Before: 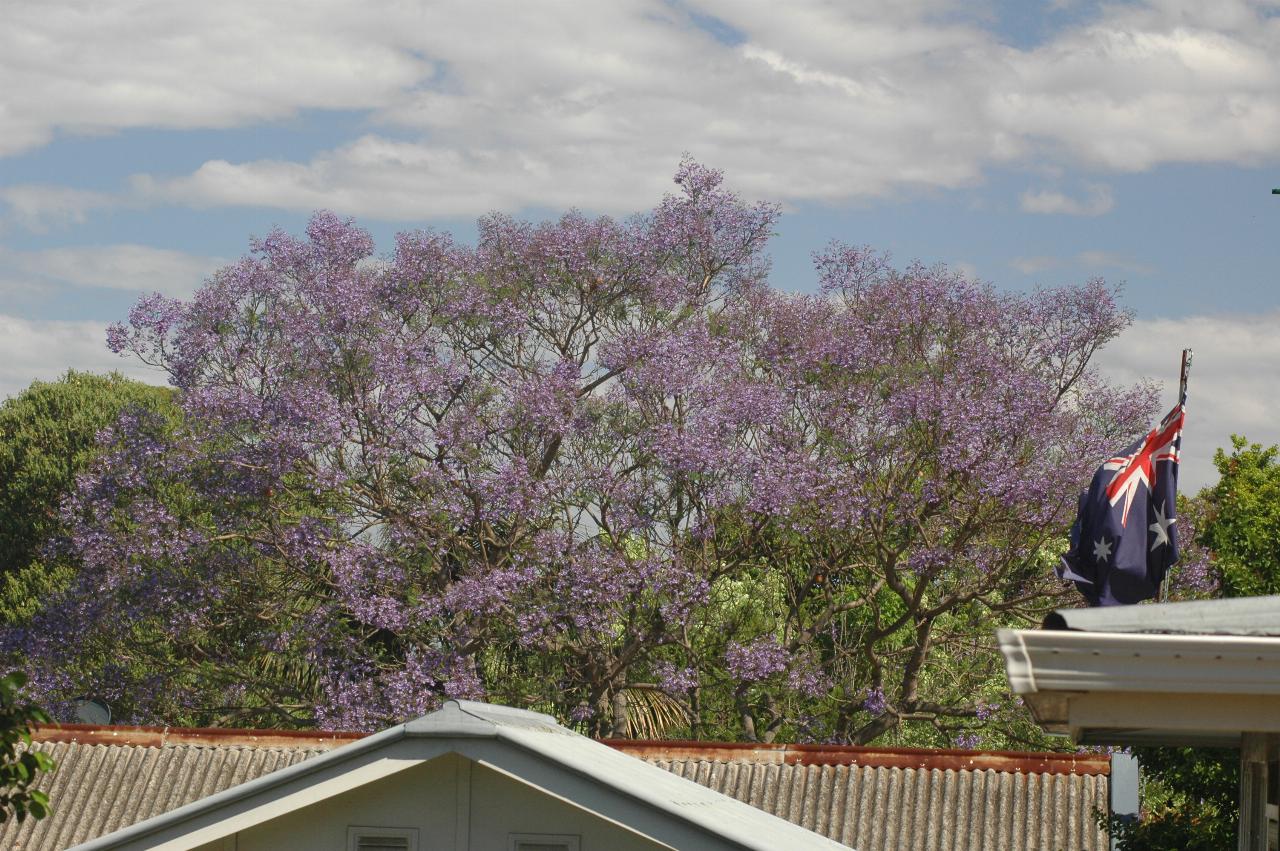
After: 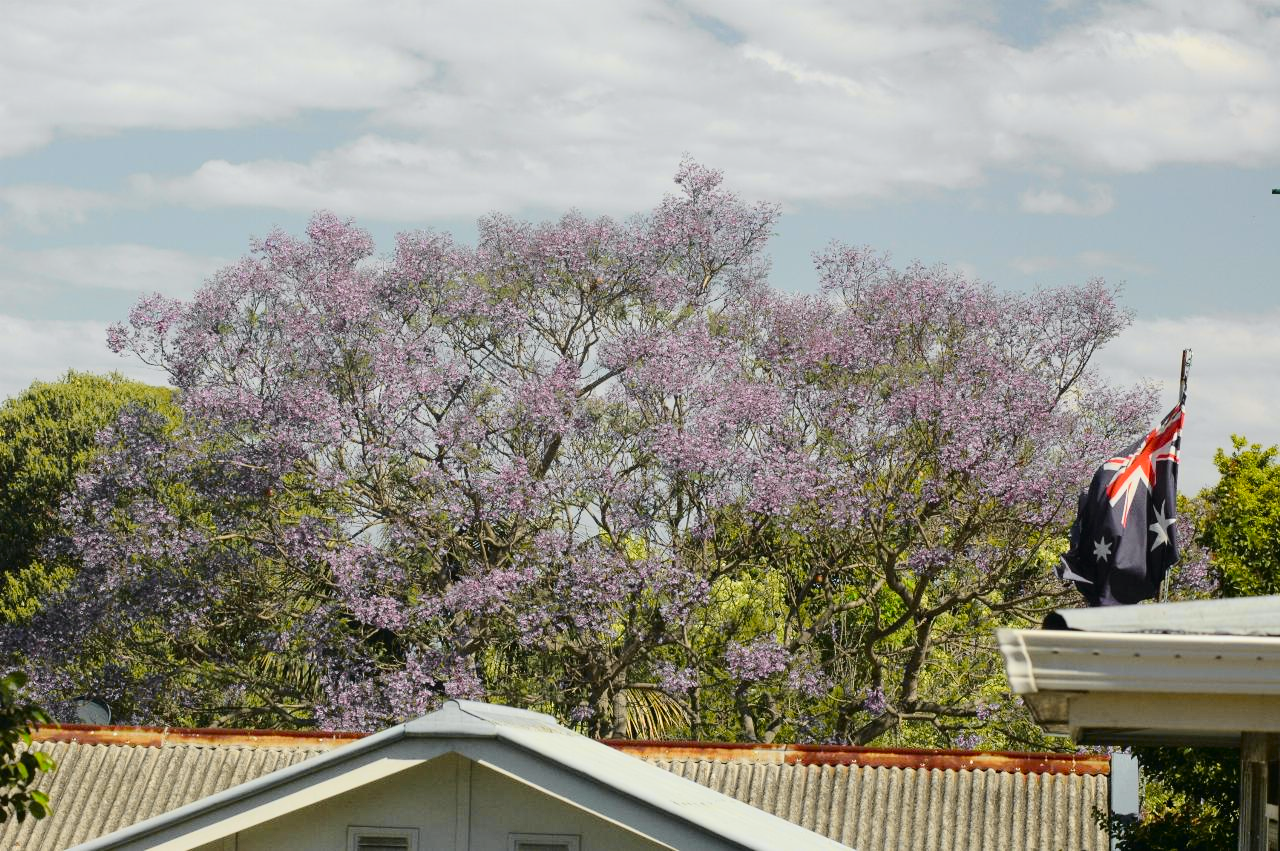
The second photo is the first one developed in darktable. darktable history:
tone curve: curves: ch0 [(0, 0) (0.11, 0.061) (0.256, 0.259) (0.398, 0.494) (0.498, 0.611) (0.65, 0.757) (0.835, 0.883) (1, 0.961)]; ch1 [(0, 0) (0.346, 0.307) (0.408, 0.369) (0.453, 0.457) (0.482, 0.479) (0.502, 0.498) (0.521, 0.51) (0.553, 0.554) (0.618, 0.65) (0.693, 0.727) (1, 1)]; ch2 [(0, 0) (0.366, 0.337) (0.434, 0.46) (0.485, 0.494) (0.5, 0.494) (0.511, 0.508) (0.537, 0.55) (0.579, 0.599) (0.621, 0.693) (1, 1)], color space Lab, independent channels, preserve colors none
